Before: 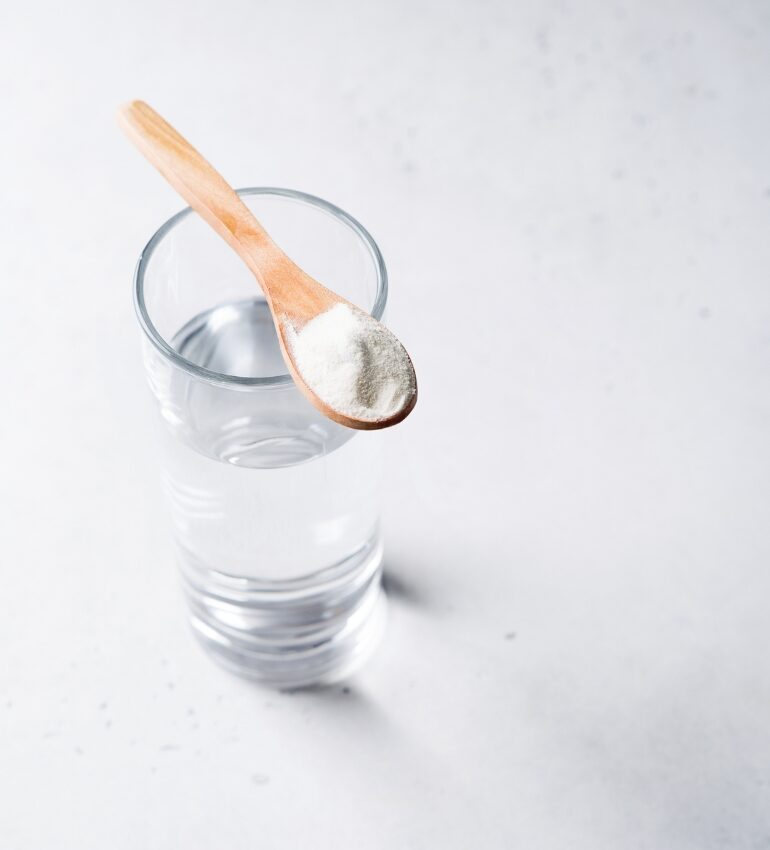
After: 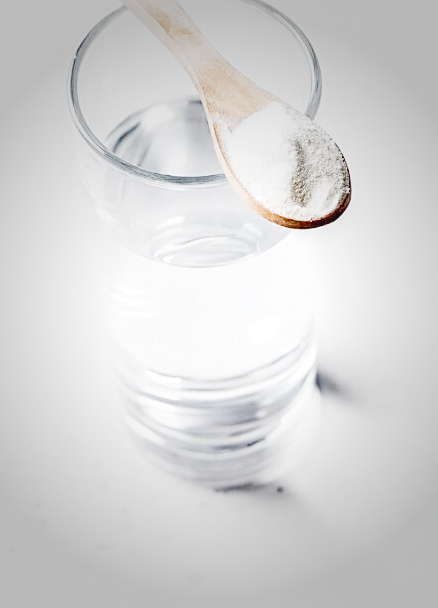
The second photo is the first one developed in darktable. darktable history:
tone curve: curves: ch0 [(0, 0) (0.004, 0) (0.133, 0.071) (0.325, 0.456) (0.832, 0.957) (1, 1)], preserve colors none
vignetting: fall-off start 32.76%, fall-off radius 64.69%, width/height ratio 0.957
crop: left 8.691%, top 23.71%, right 34.338%, bottom 4.711%
shadows and highlights: shadows 20.01, highlights -19.32, highlights color adjustment 73.58%, soften with gaussian
sharpen: on, module defaults
local contrast: detail 144%
